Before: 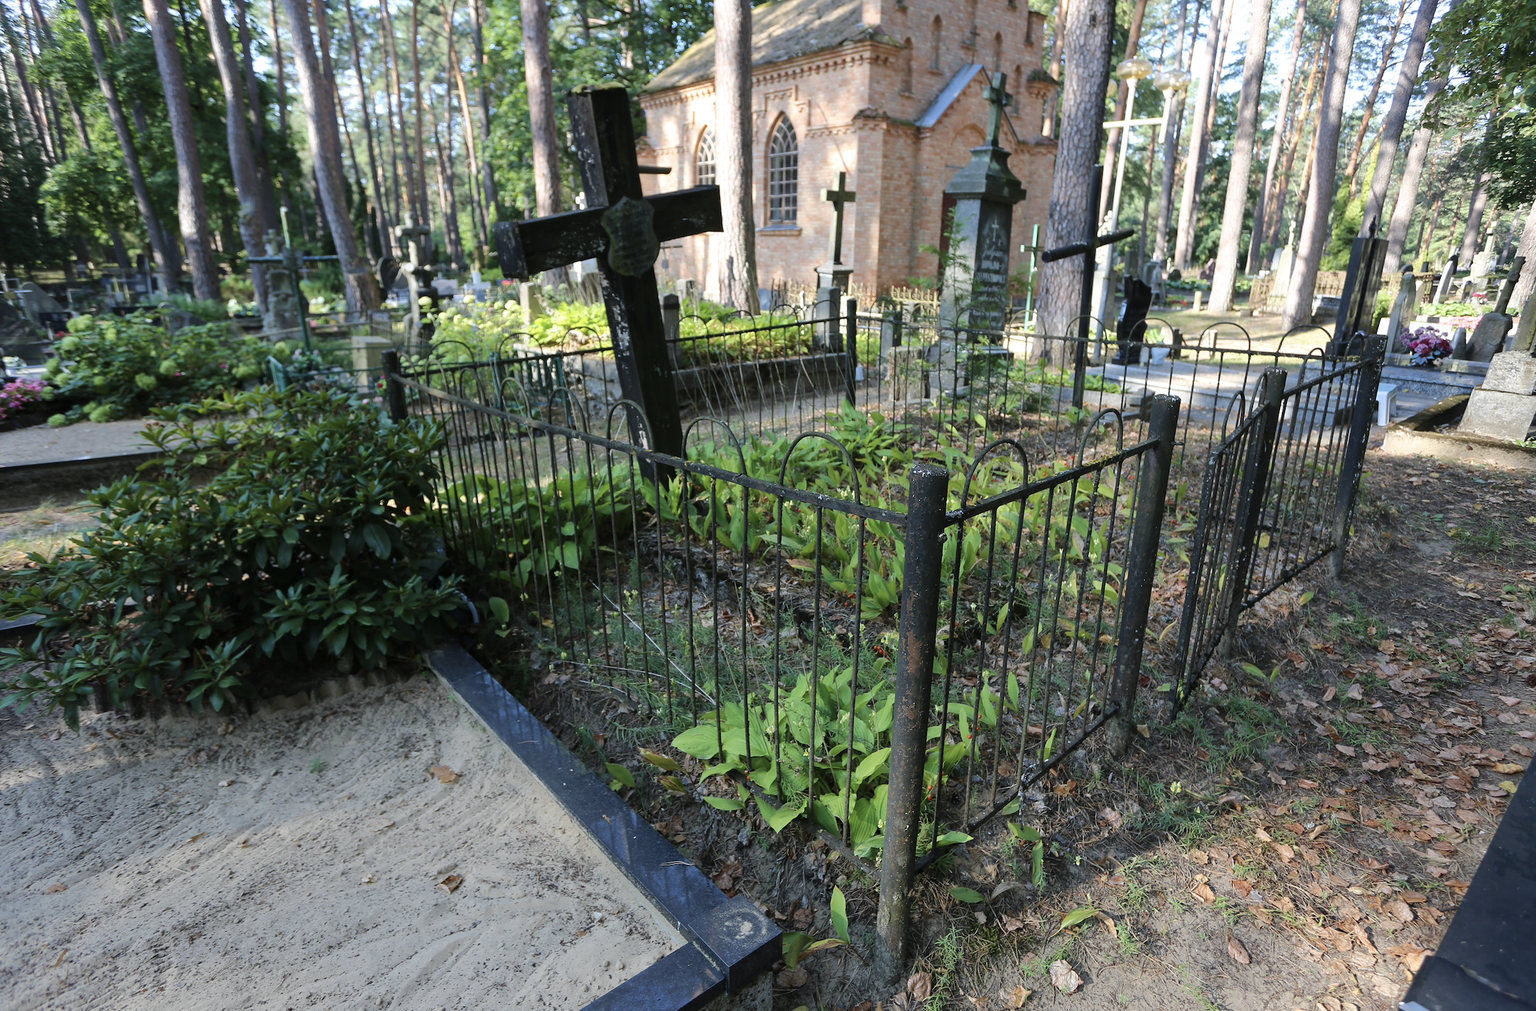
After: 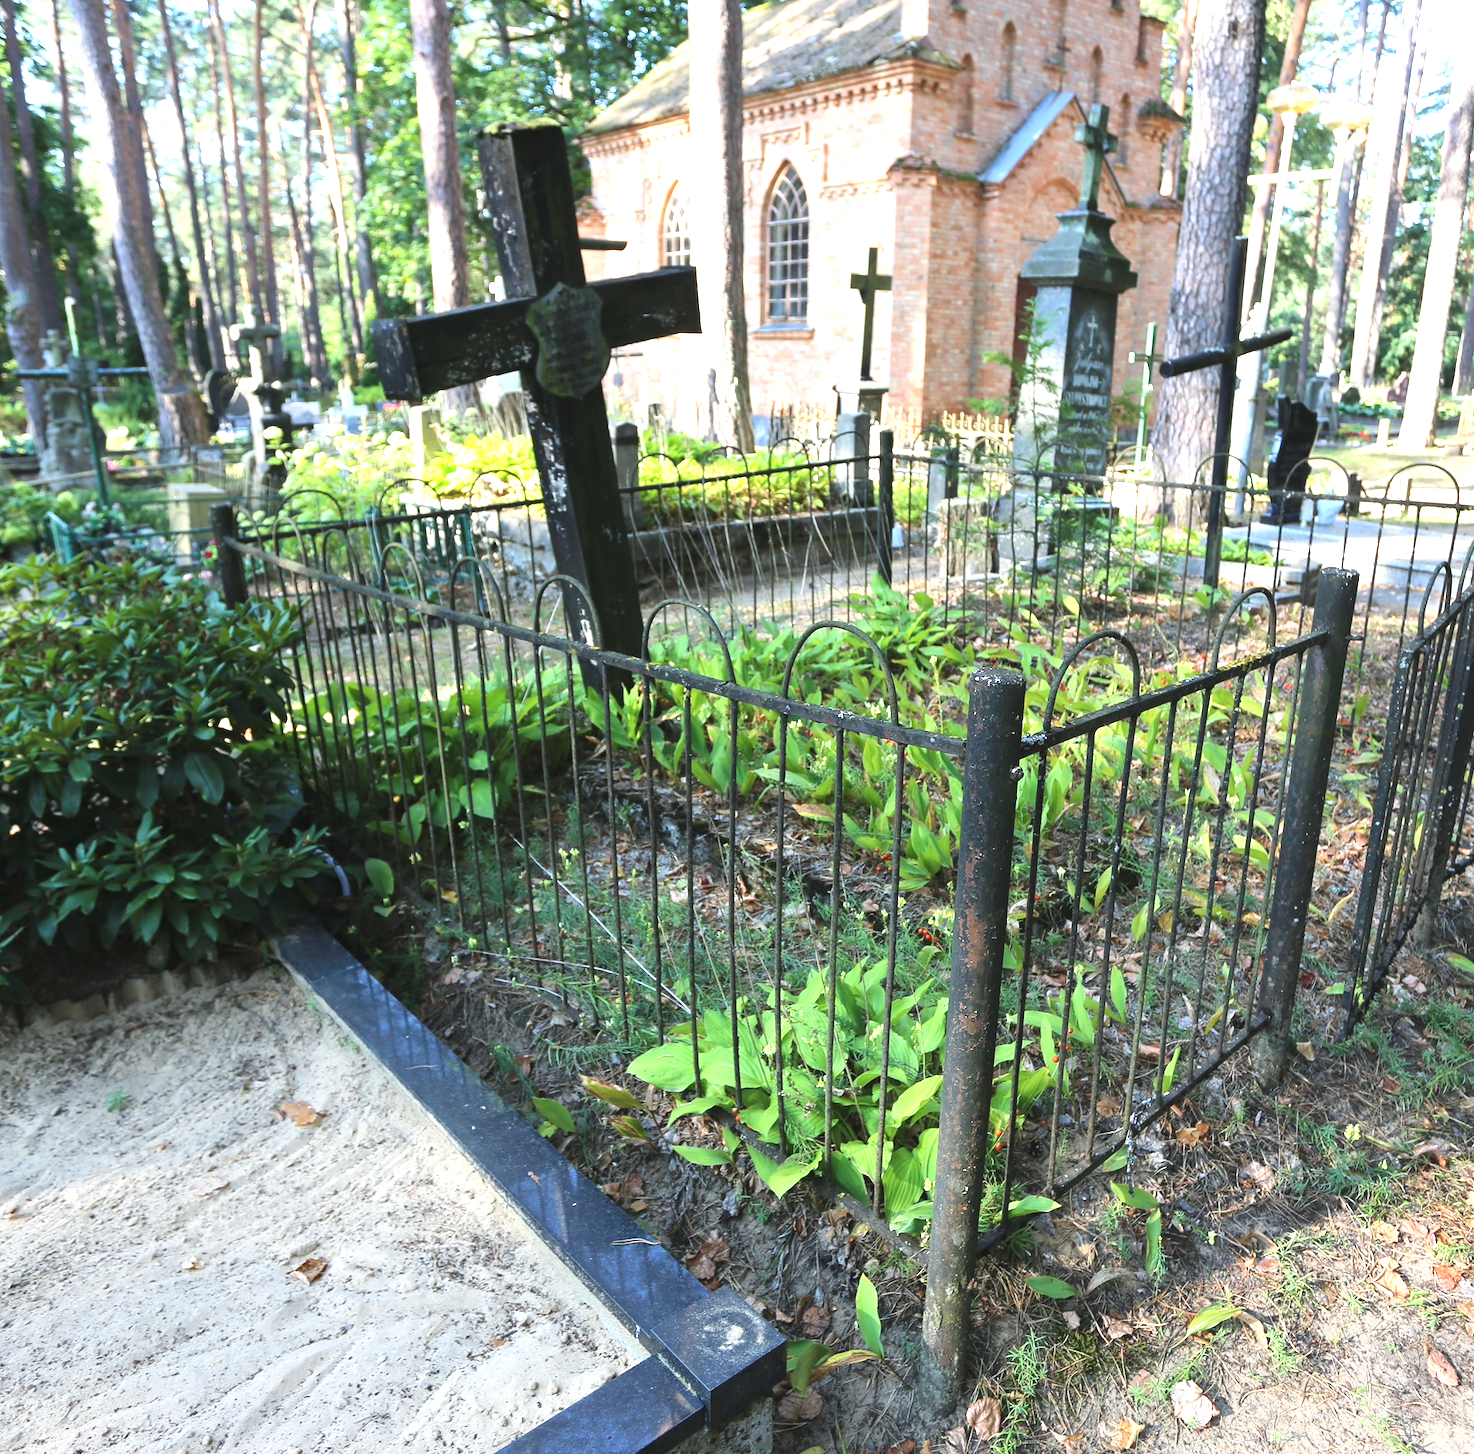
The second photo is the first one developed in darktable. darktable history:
crop and rotate: left 15.353%, right 17.873%
exposure: black level correction -0.002, exposure 1.109 EV, compensate highlight preservation false
tone equalizer: mask exposure compensation -0.494 EV
